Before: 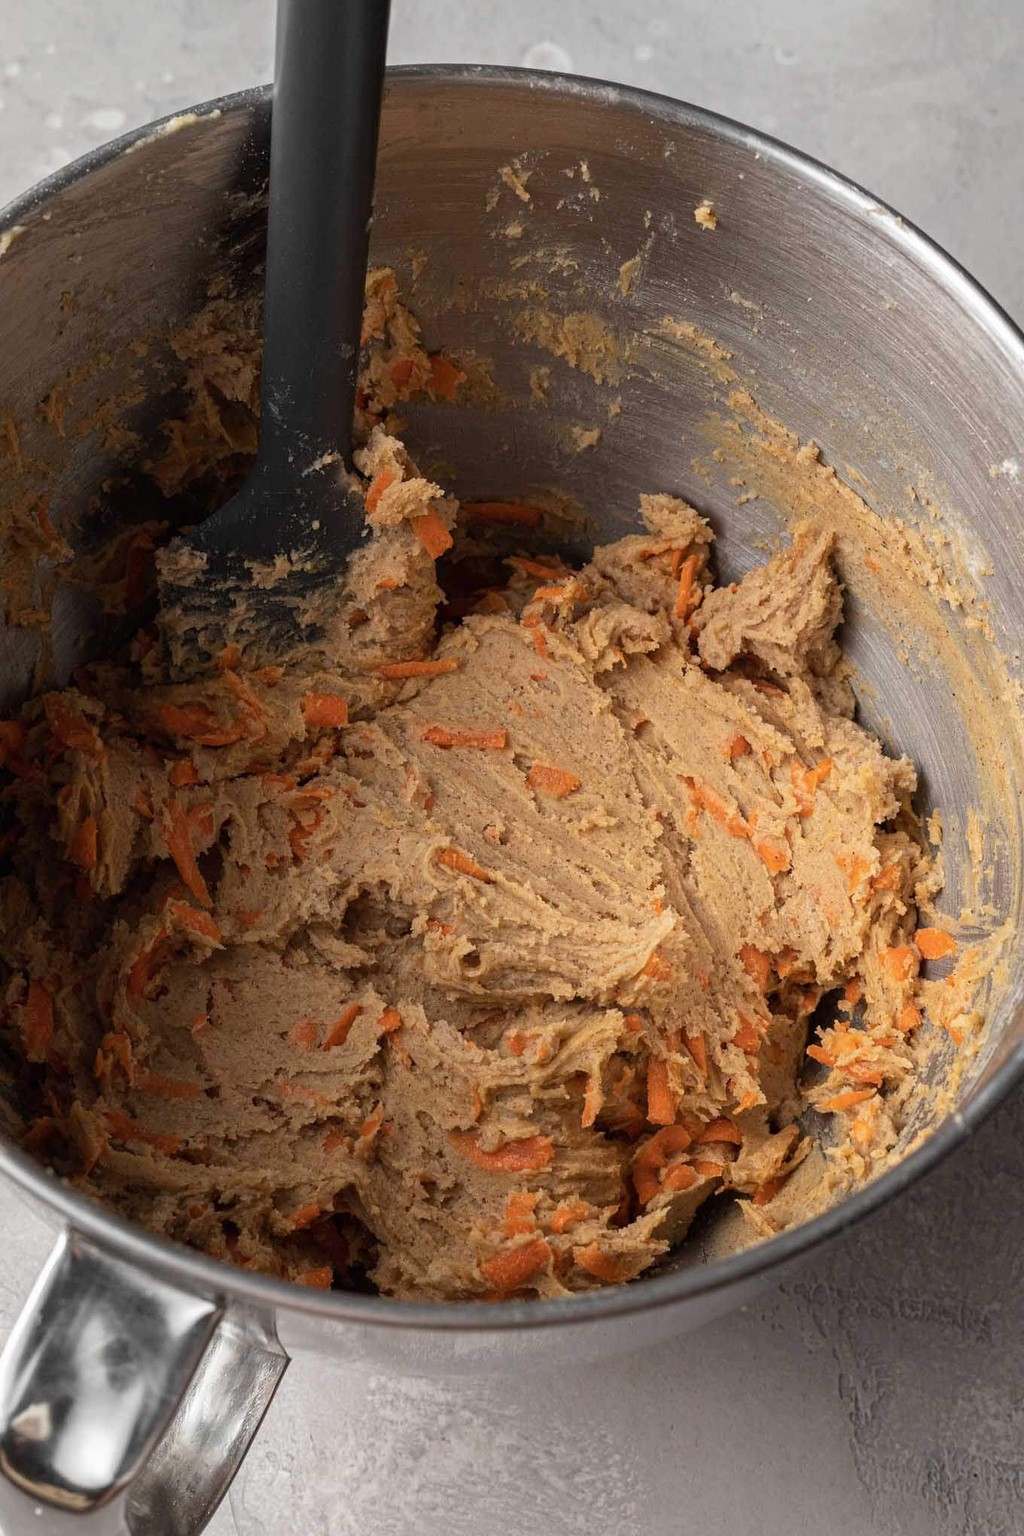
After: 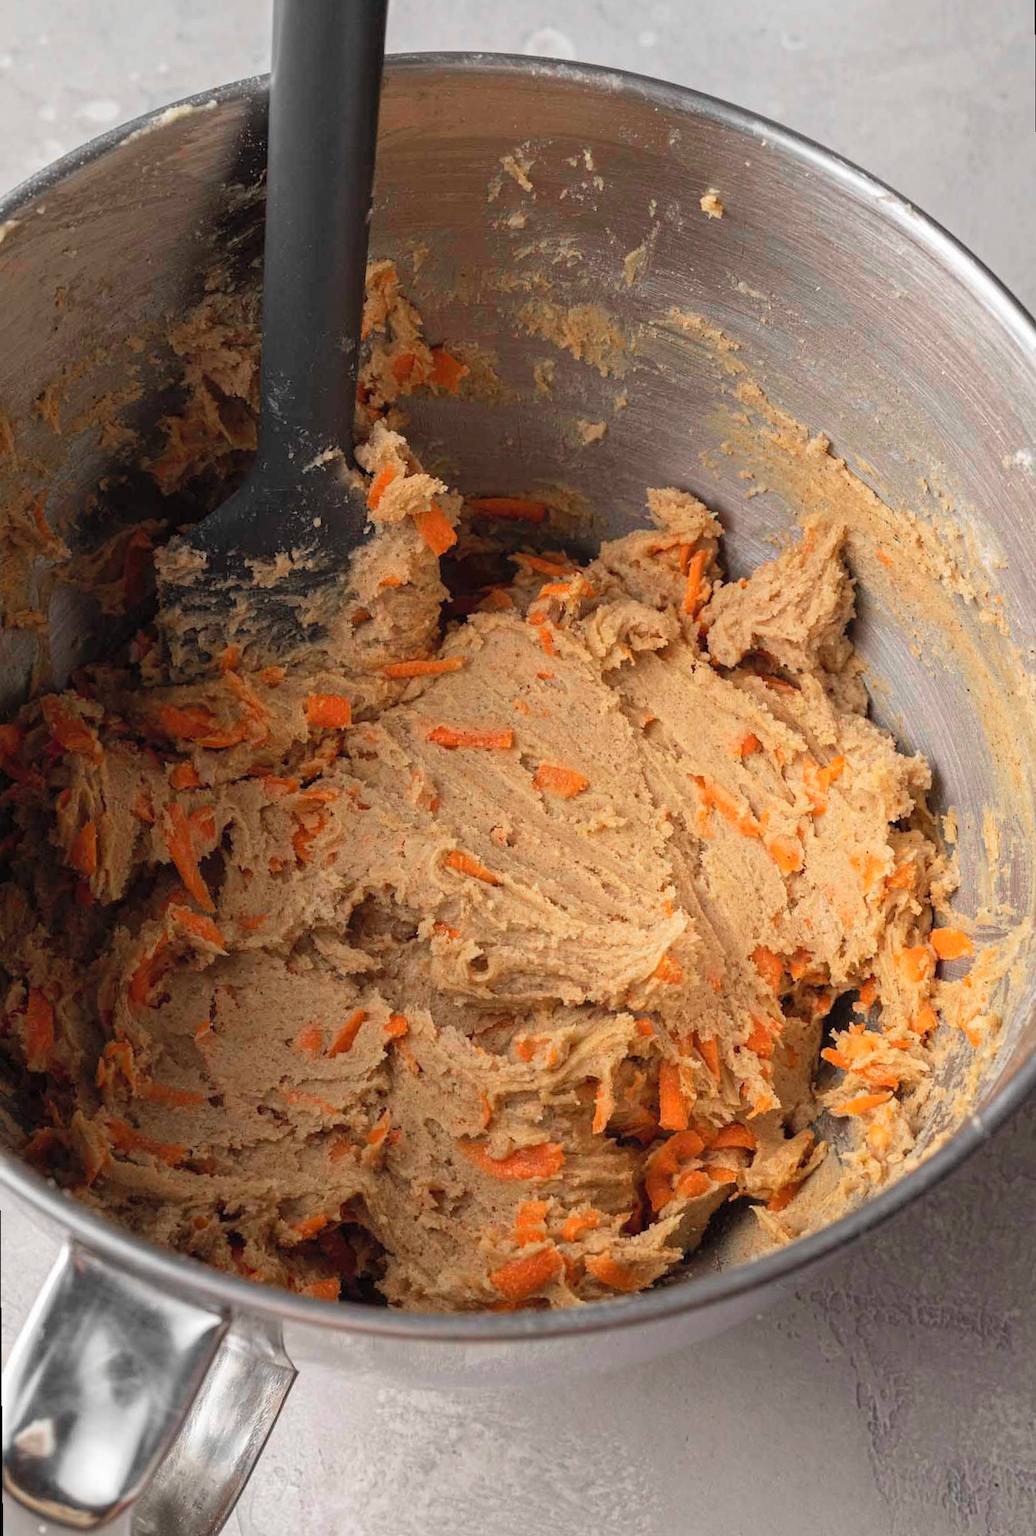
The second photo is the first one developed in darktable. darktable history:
color zones: curves: ch1 [(0, 0.679) (0.143, 0.647) (0.286, 0.261) (0.378, -0.011) (0.571, 0.396) (0.714, 0.399) (0.857, 0.406) (1, 0.679)]
rotate and perspective: rotation -0.45°, automatic cropping original format, crop left 0.008, crop right 0.992, crop top 0.012, crop bottom 0.988
contrast brightness saturation: brightness 0.13
